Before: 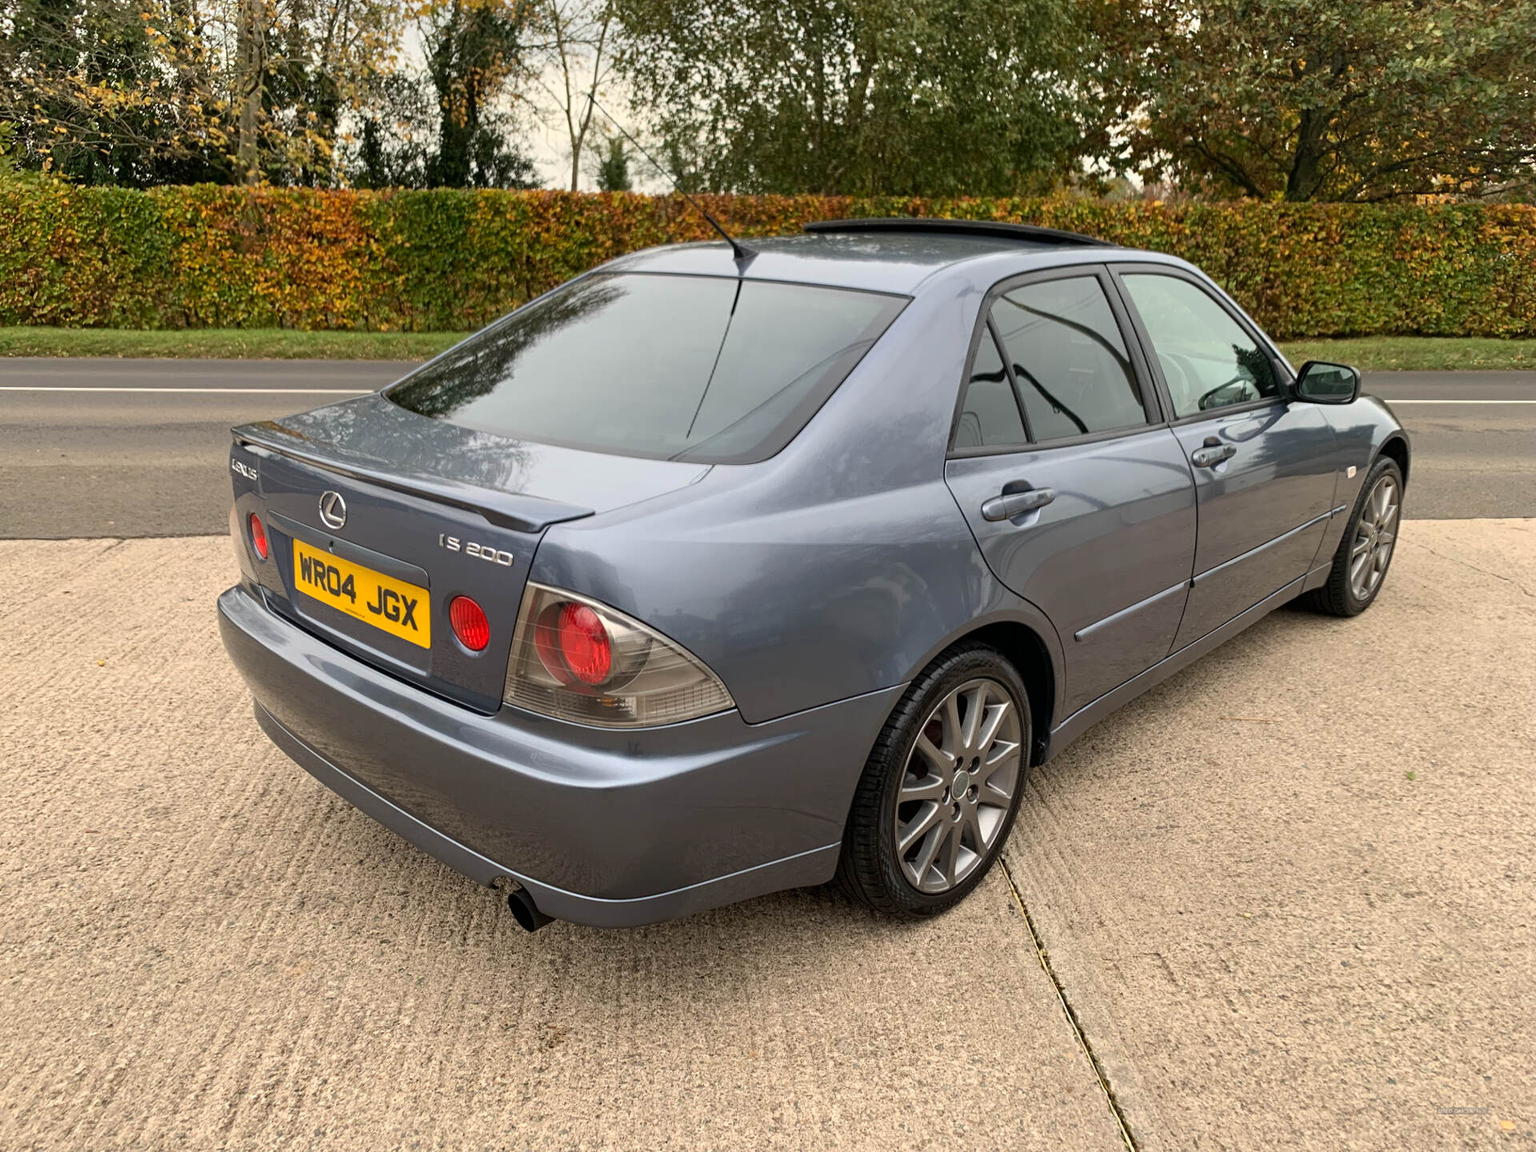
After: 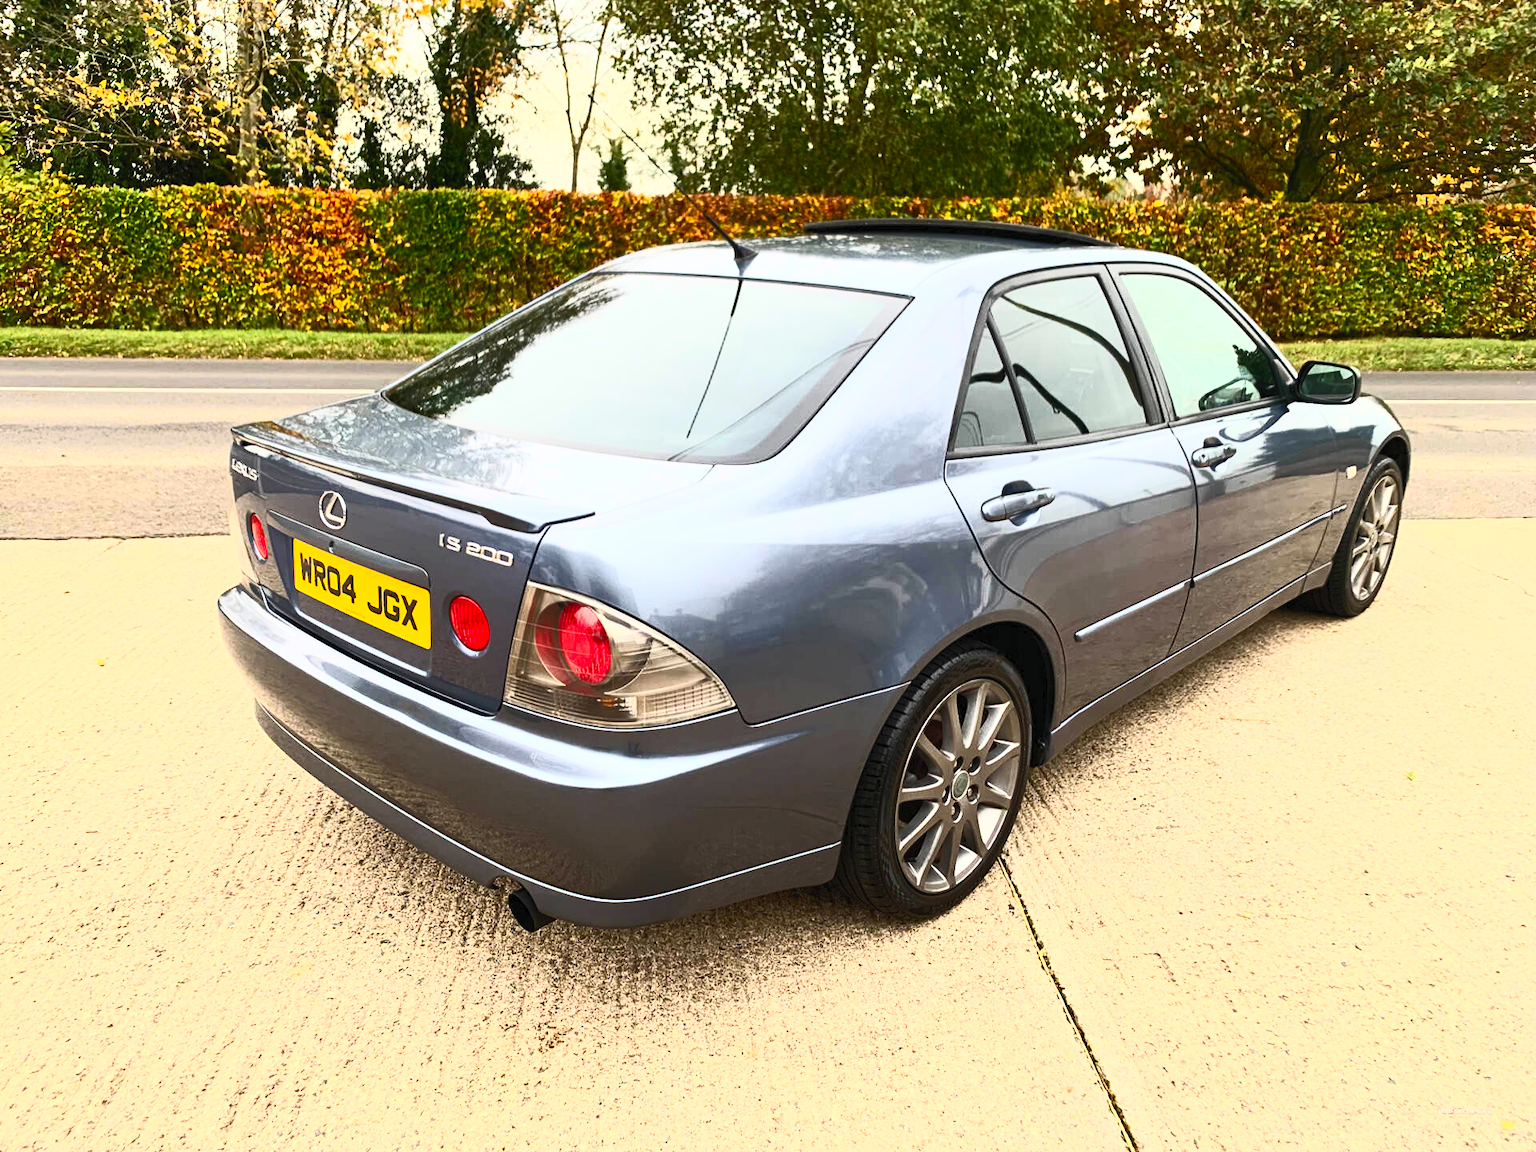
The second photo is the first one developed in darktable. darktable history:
contrast brightness saturation: contrast 0.815, brightness 0.601, saturation 0.592
